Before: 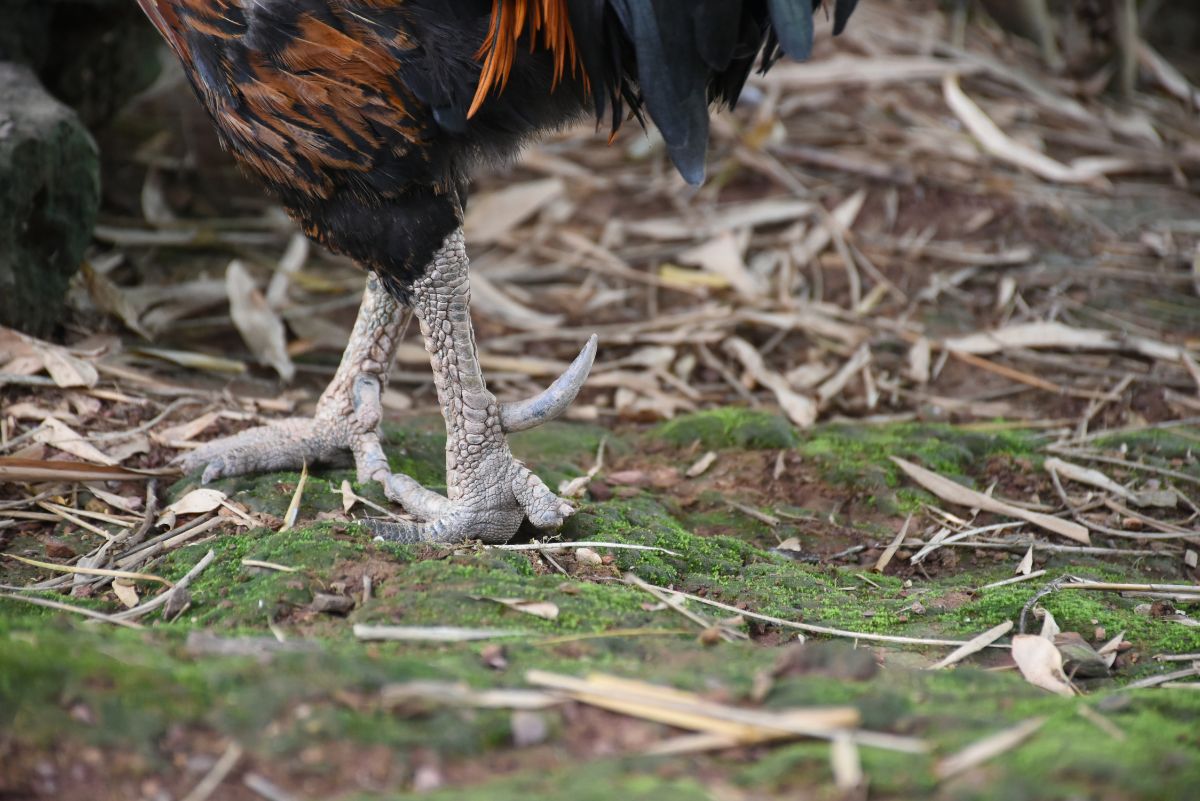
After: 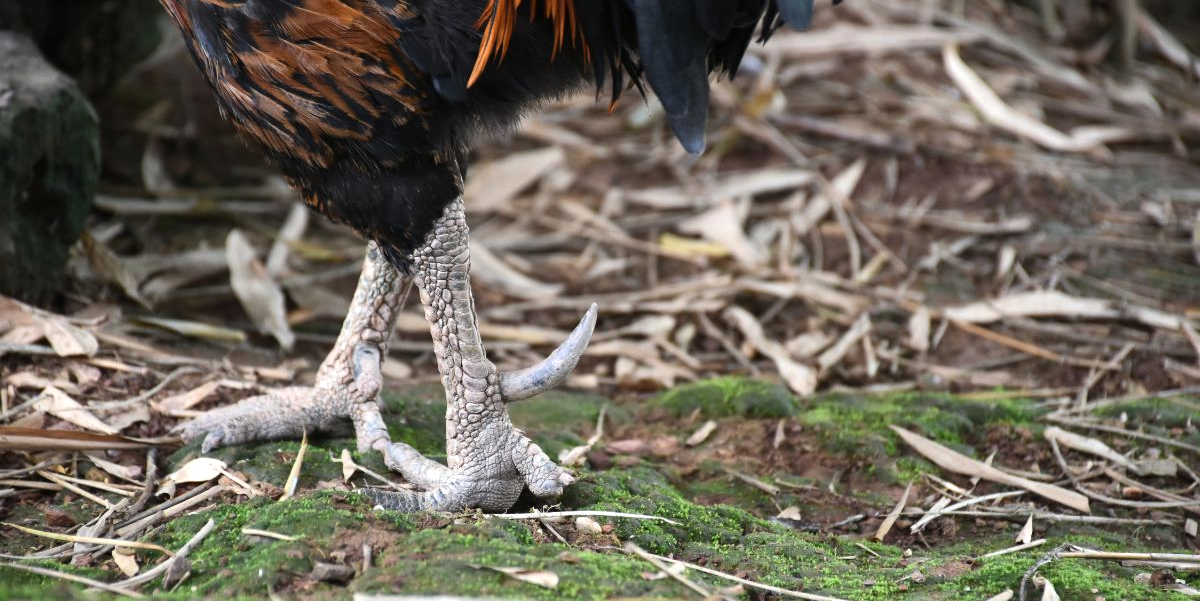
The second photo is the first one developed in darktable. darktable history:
tone equalizer: -8 EV -0.401 EV, -7 EV -0.37 EV, -6 EV -0.318 EV, -5 EV -0.208 EV, -3 EV 0.198 EV, -2 EV 0.36 EV, -1 EV 0.401 EV, +0 EV 0.41 EV, edges refinement/feathering 500, mask exposure compensation -1.57 EV, preserve details no
crop: top 3.927%, bottom 20.944%
